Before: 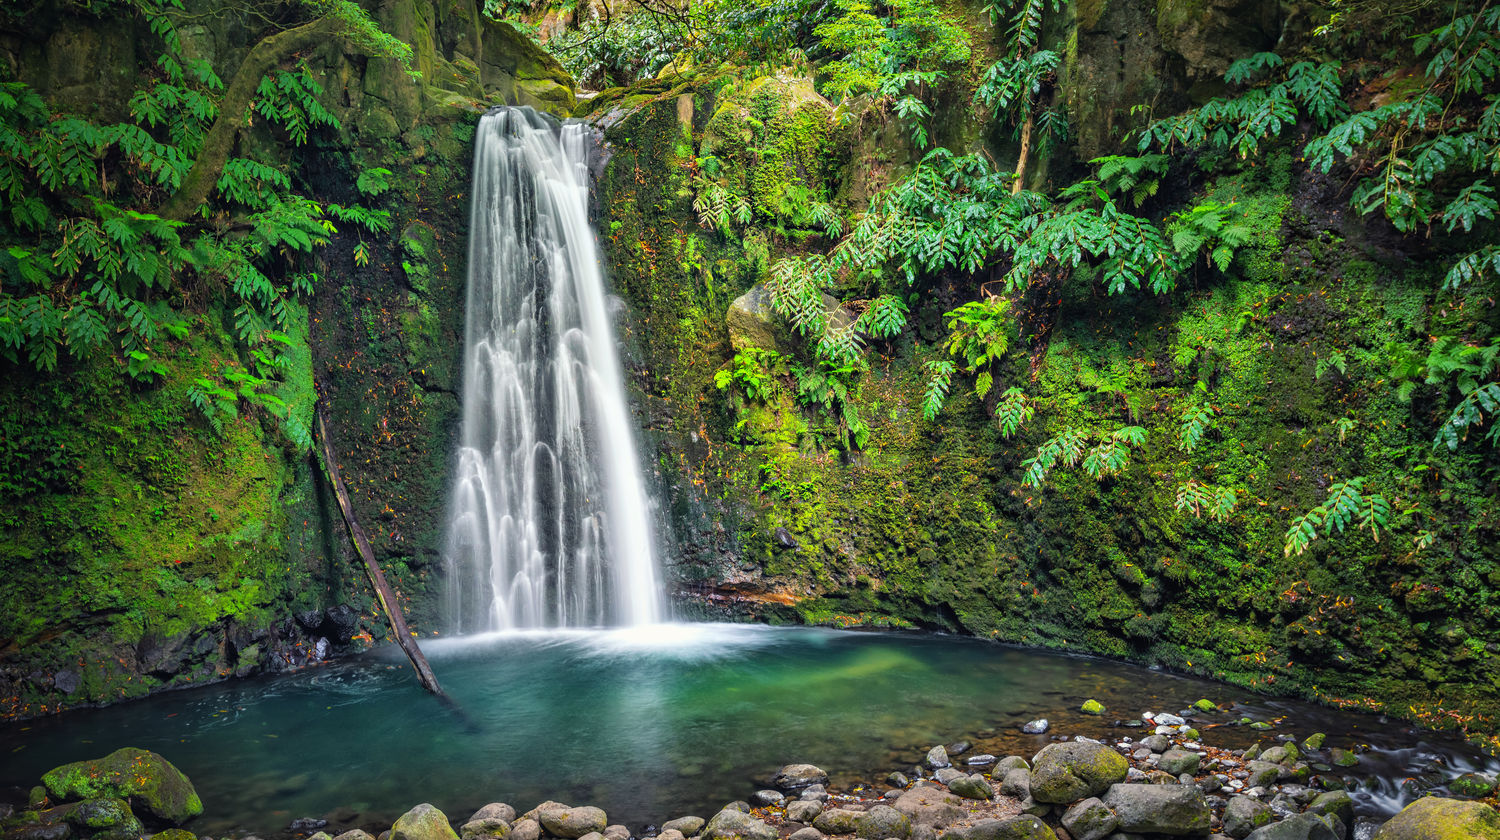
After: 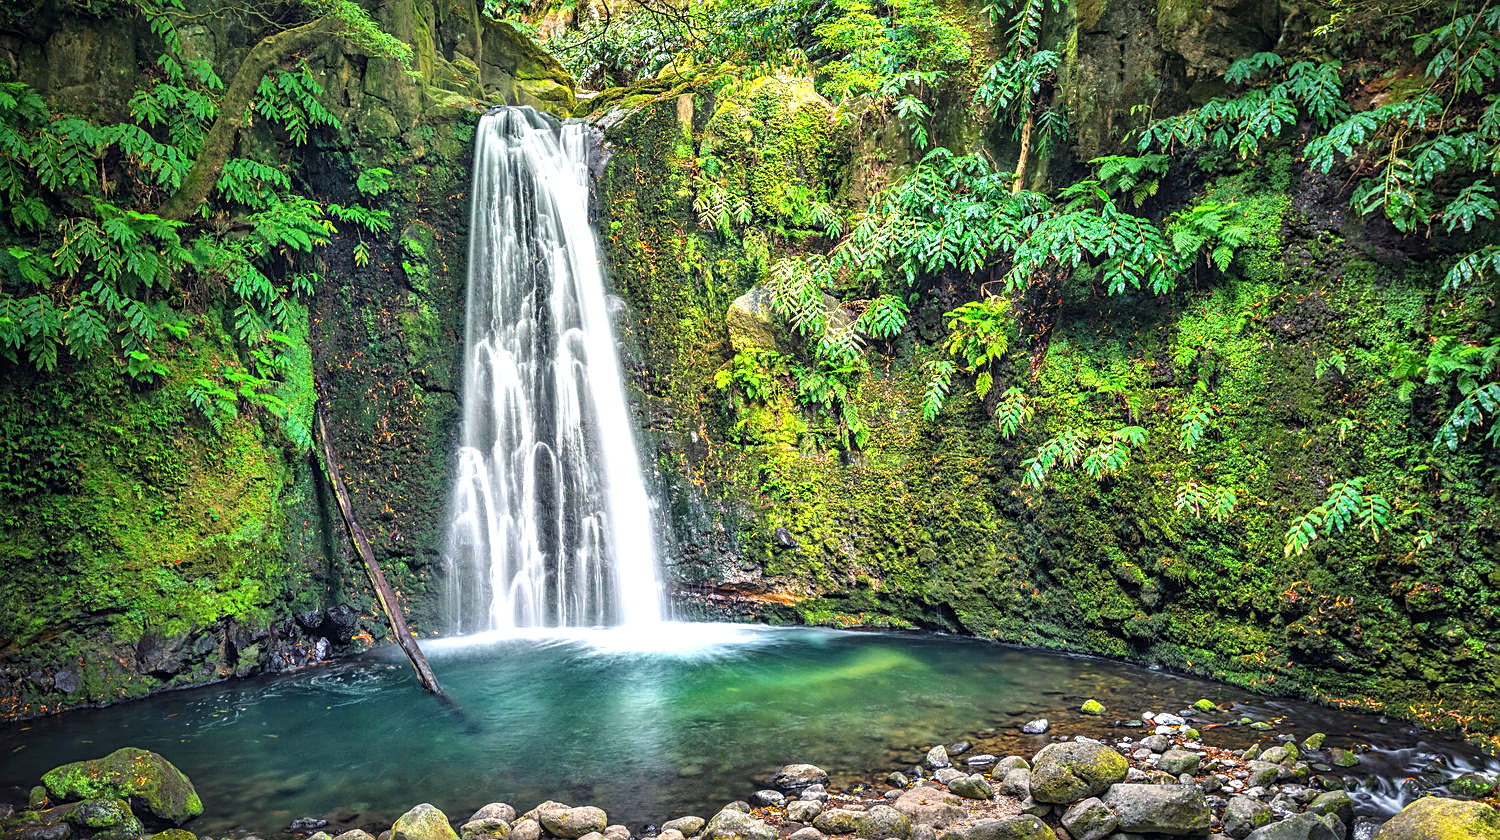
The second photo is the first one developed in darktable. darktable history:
exposure: exposure 0.734 EV, compensate highlight preservation false
sharpen: on, module defaults
local contrast: on, module defaults
